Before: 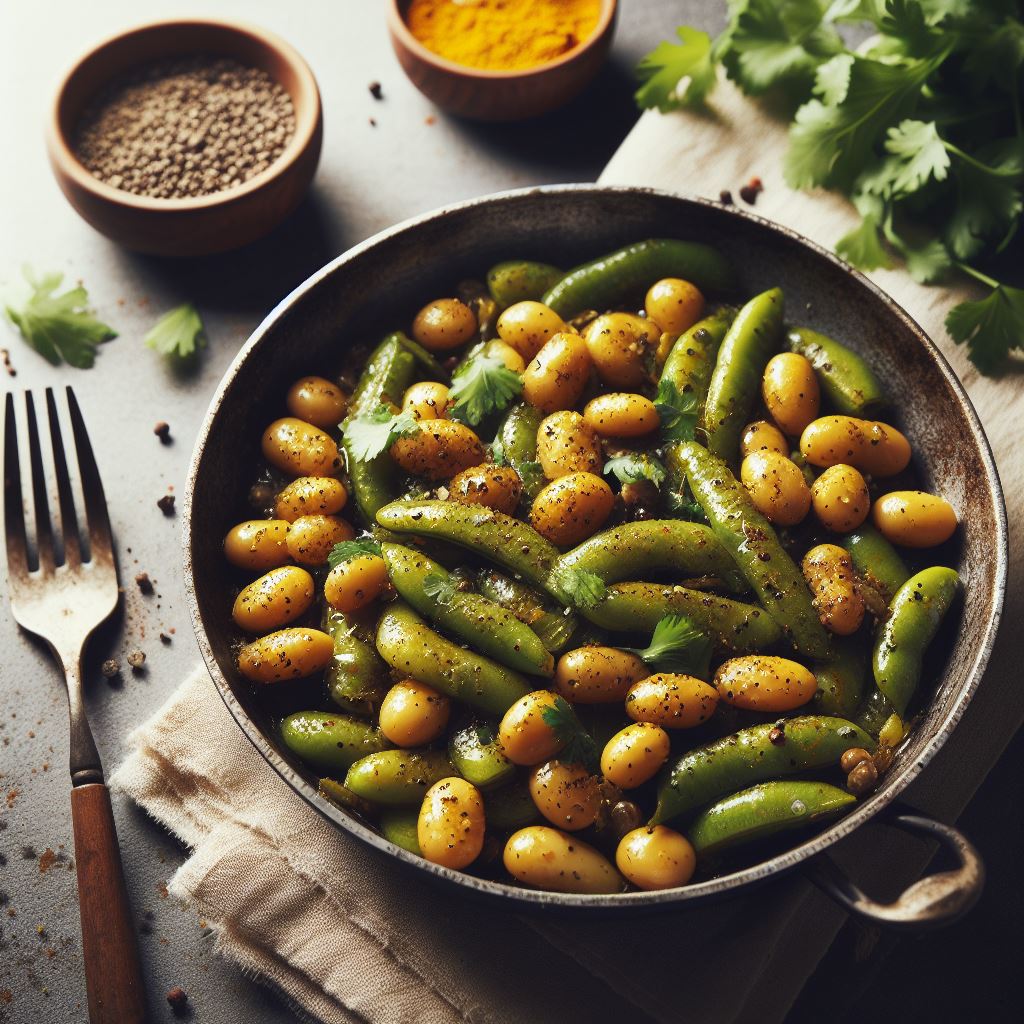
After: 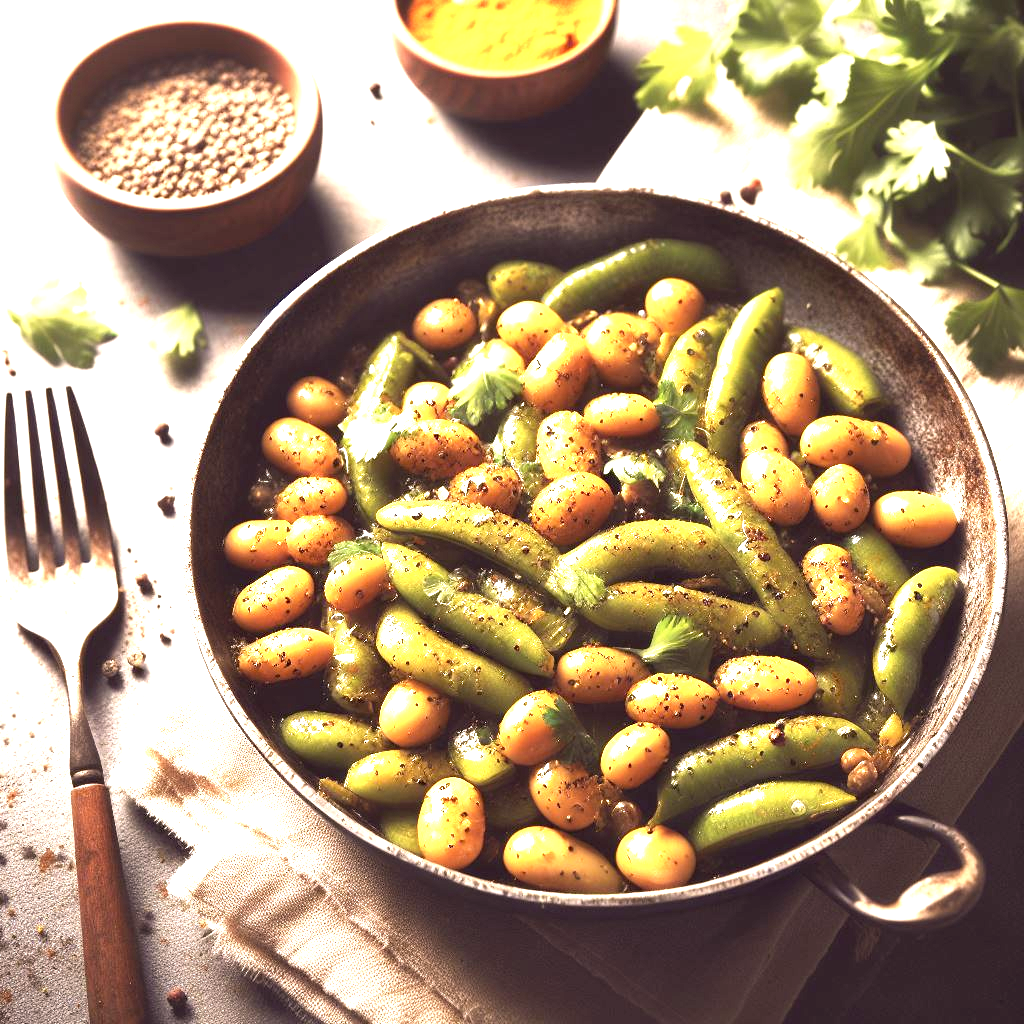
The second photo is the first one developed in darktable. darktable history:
color correction: highlights a* 10.25, highlights b* 9.7, shadows a* 7.82, shadows b* 7.97, saturation 0.791
exposure: black level correction 0.001, exposure 1.832 EV, compensate exposure bias true, compensate highlight preservation false
